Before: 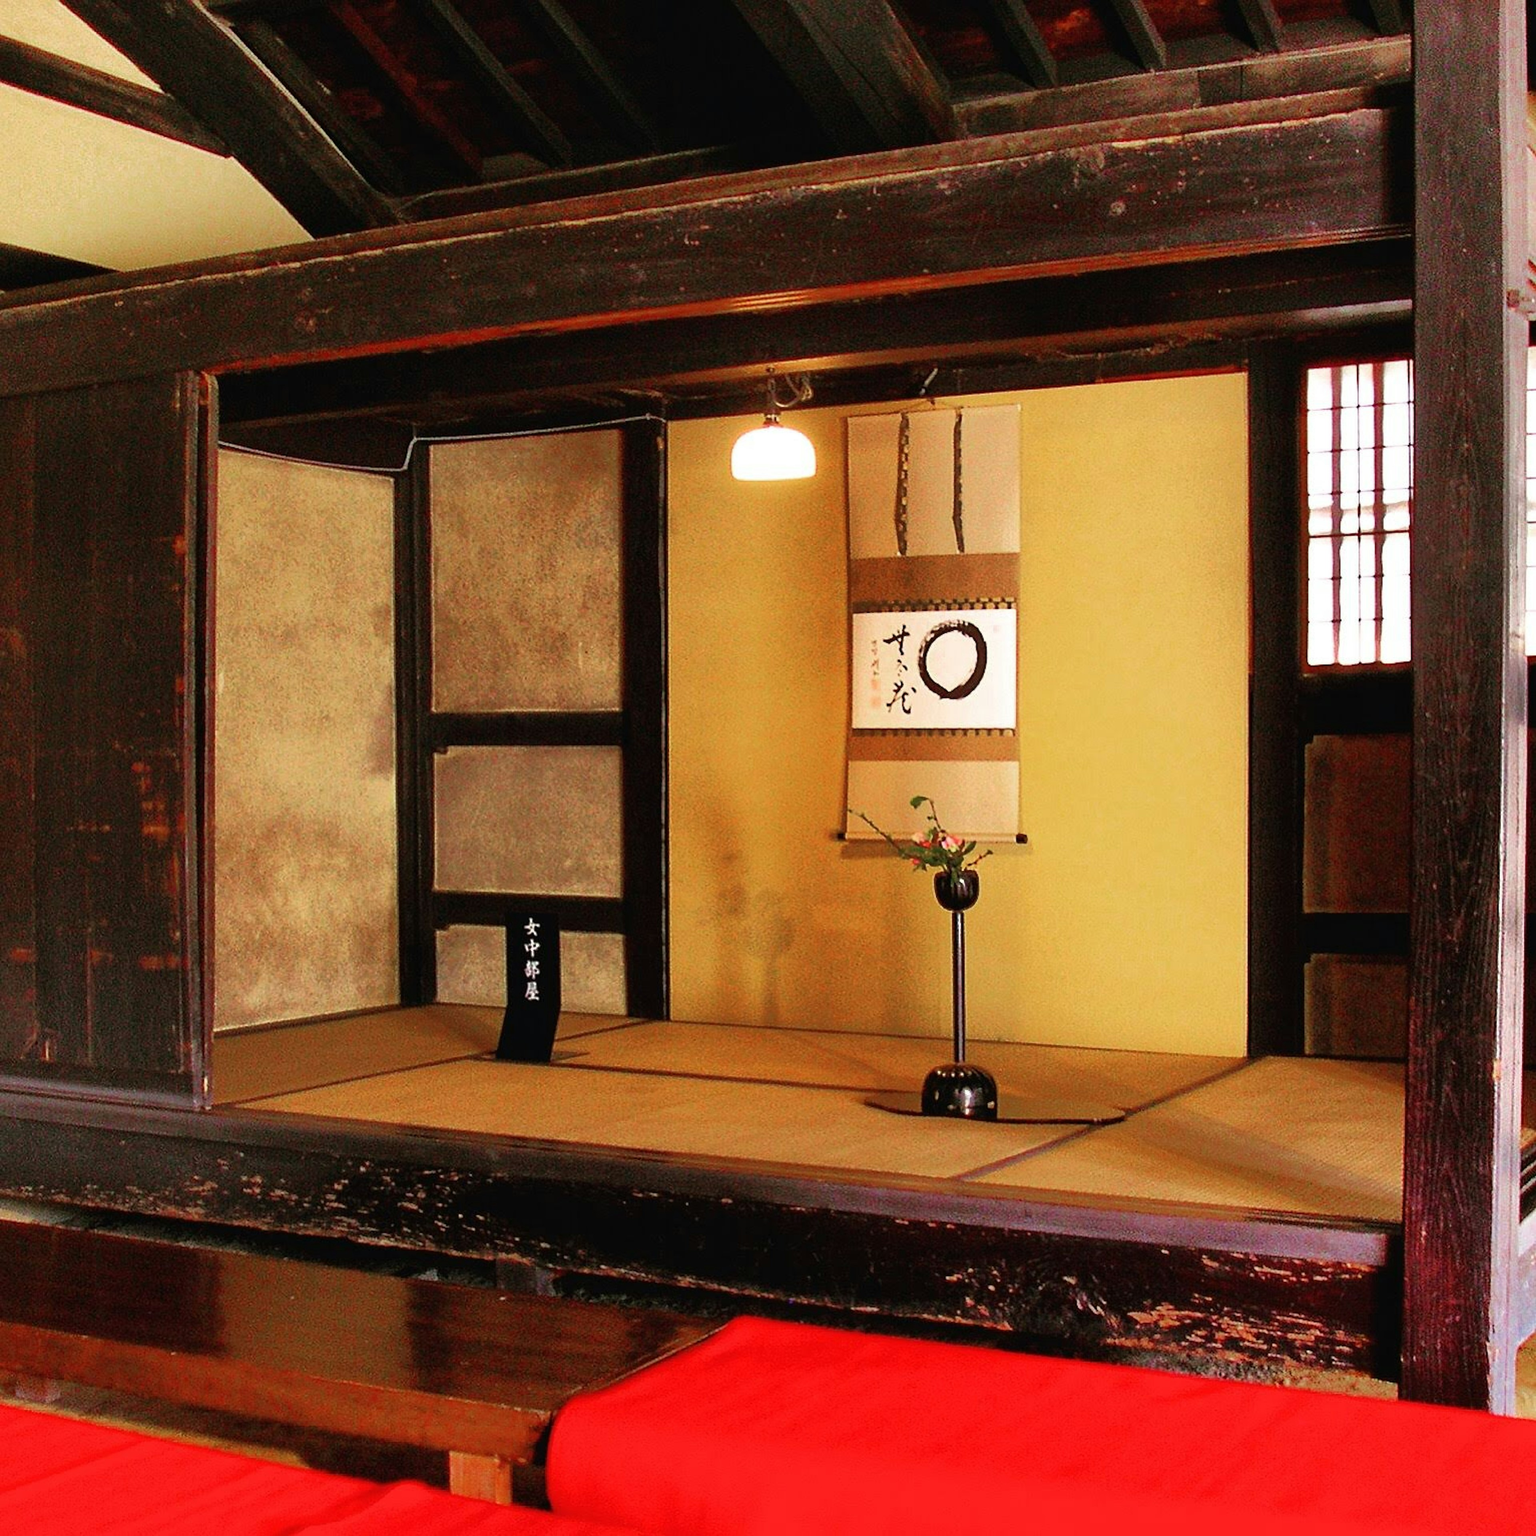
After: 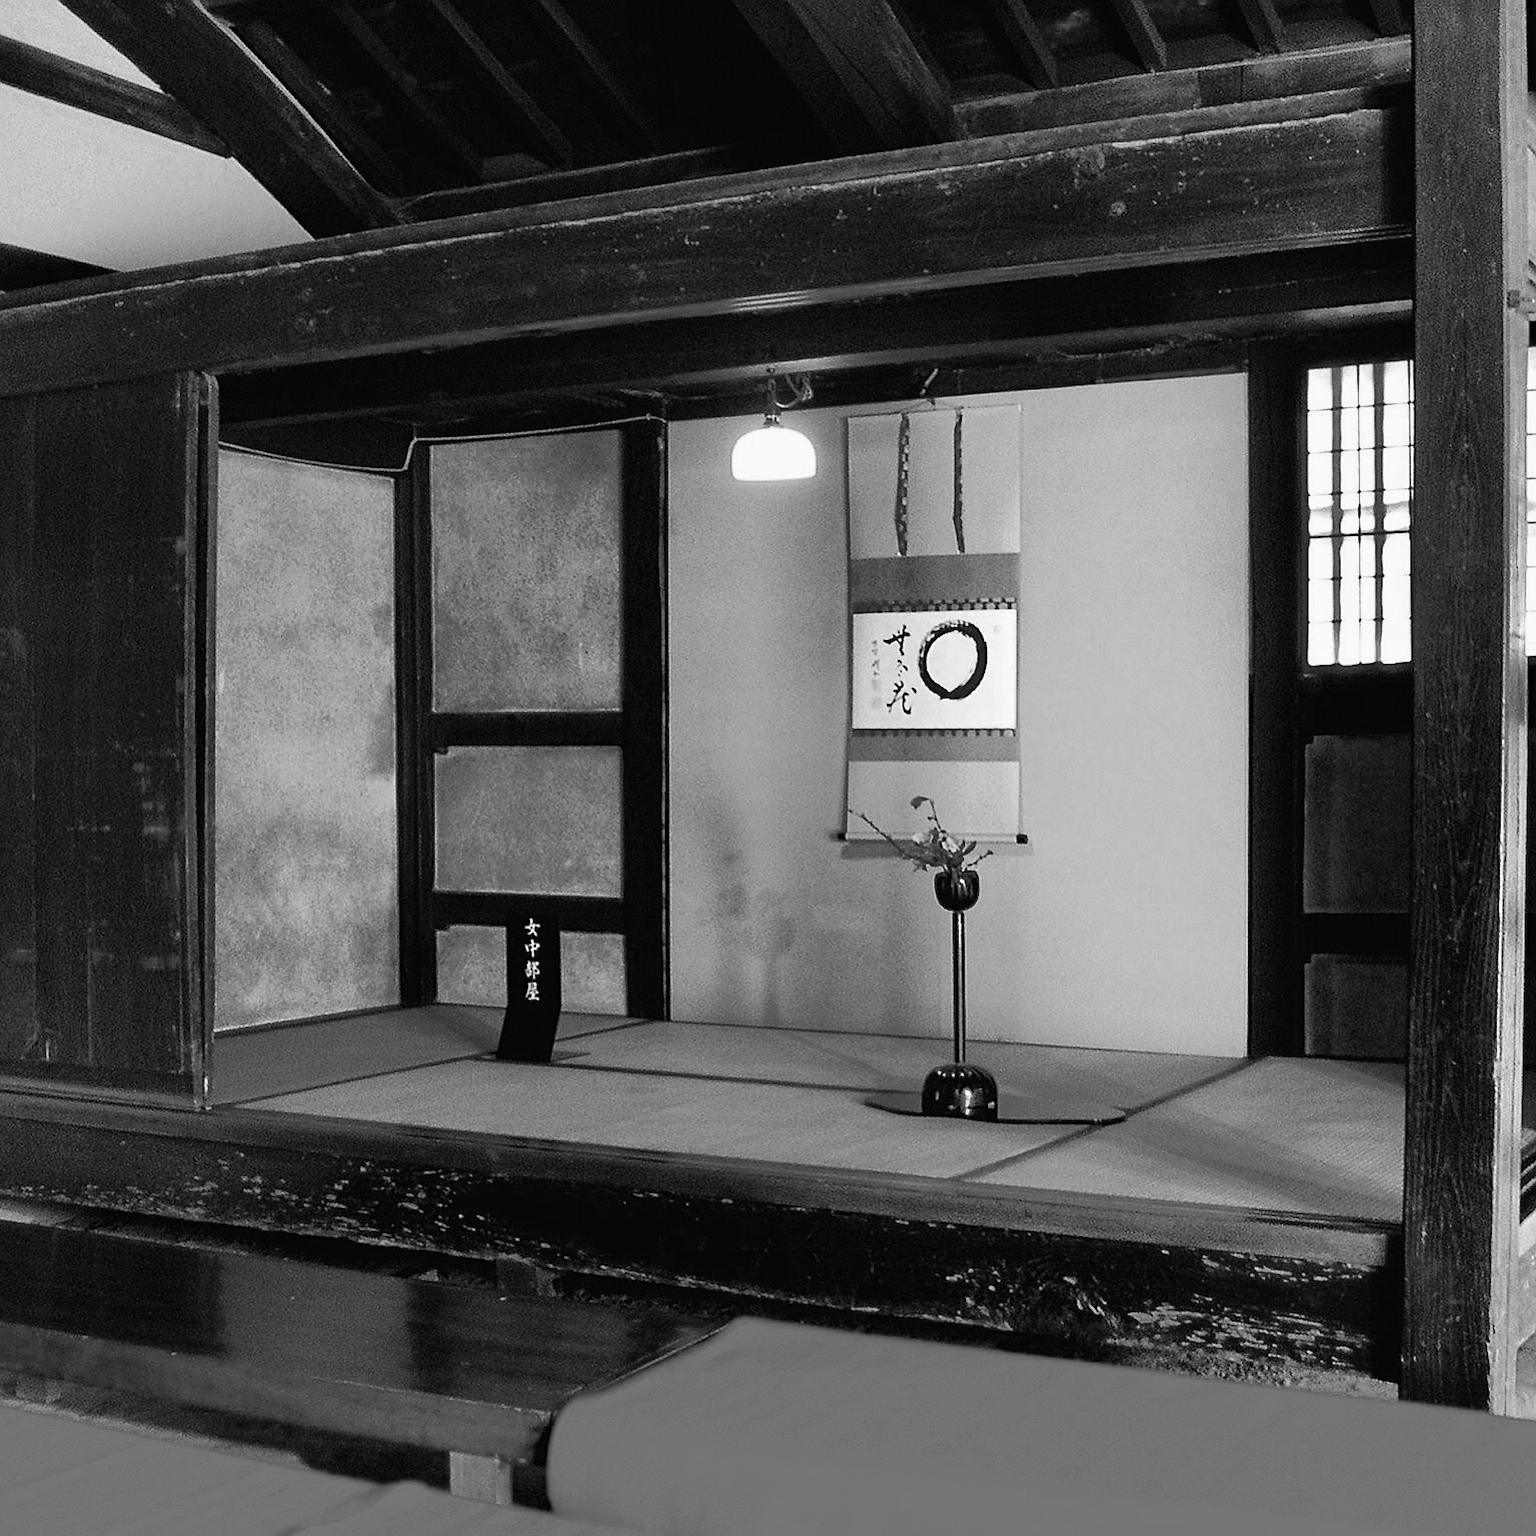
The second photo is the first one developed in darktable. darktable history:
monochrome: a 32, b 64, size 2.3
haze removal: compatibility mode true, adaptive false
sharpen: on, module defaults
color balance rgb: linear chroma grading › global chroma 25%, perceptual saturation grading › global saturation 50%
color balance: output saturation 110%
